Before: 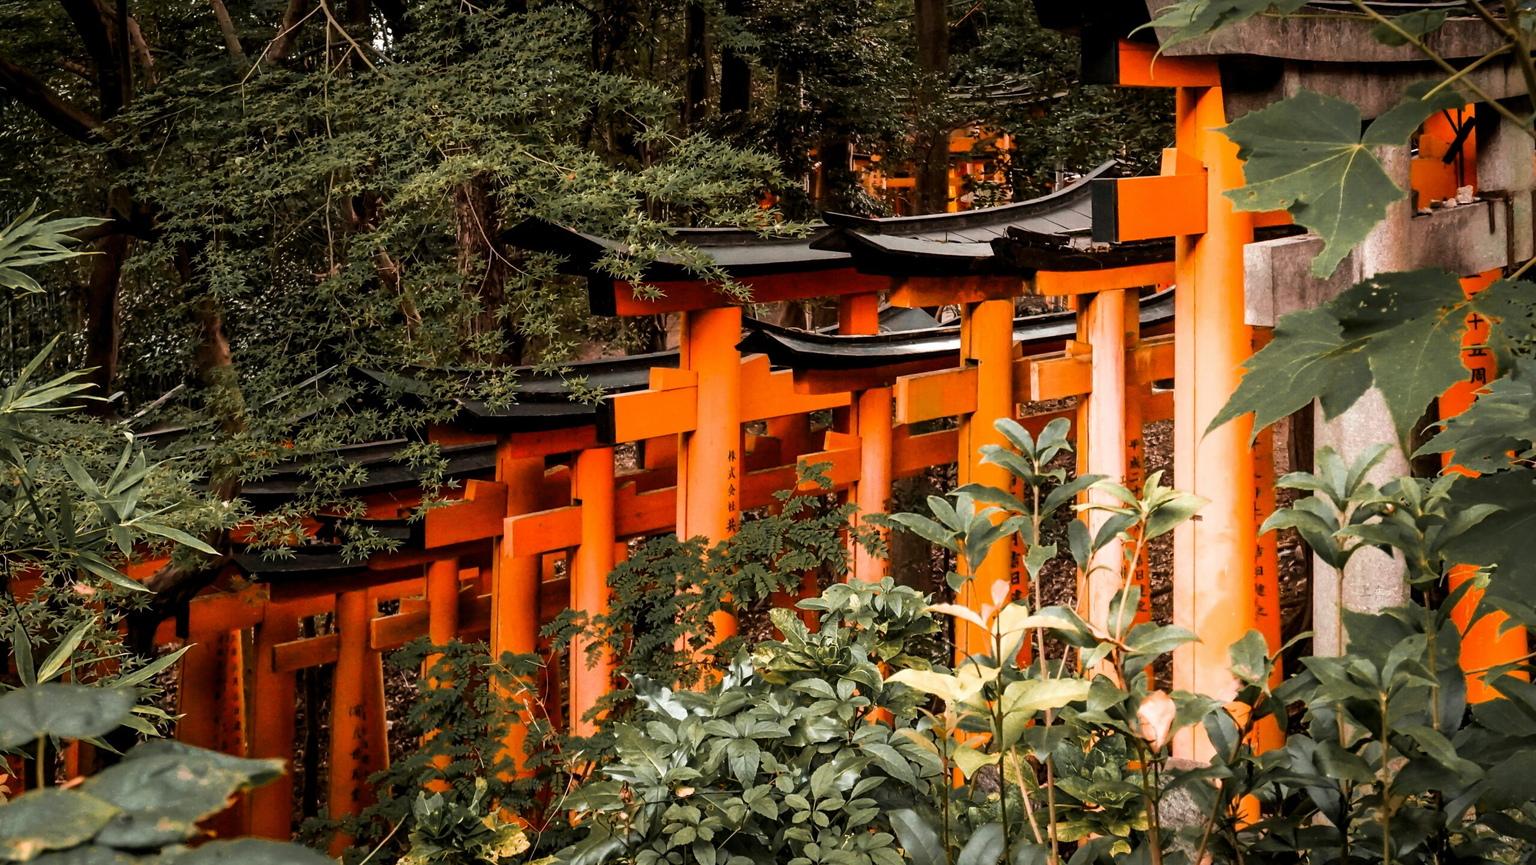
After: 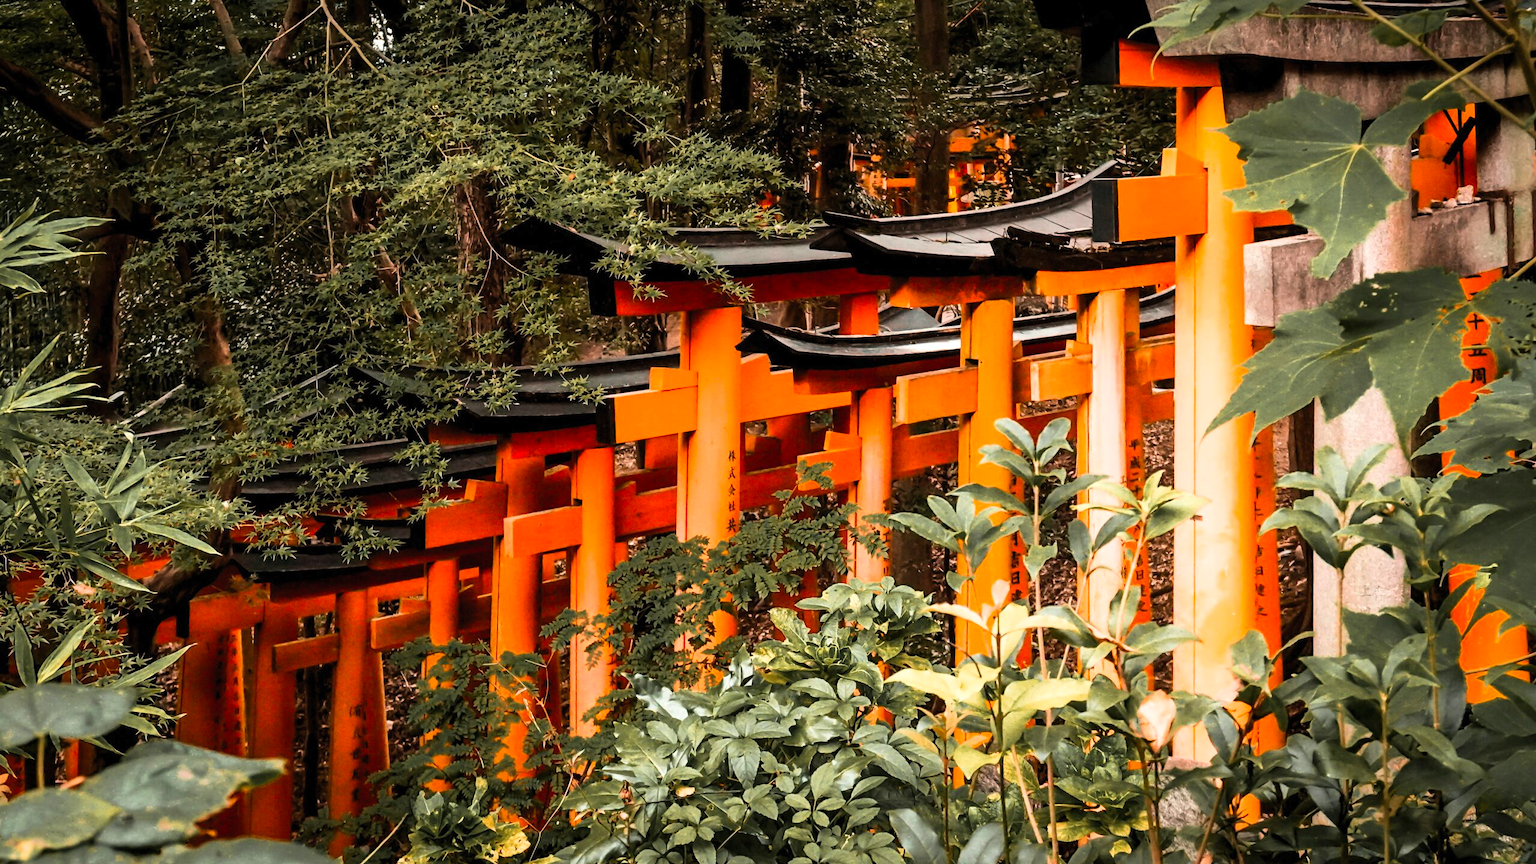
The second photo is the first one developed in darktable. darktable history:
contrast brightness saturation: contrast 0.199, brightness 0.161, saturation 0.224
